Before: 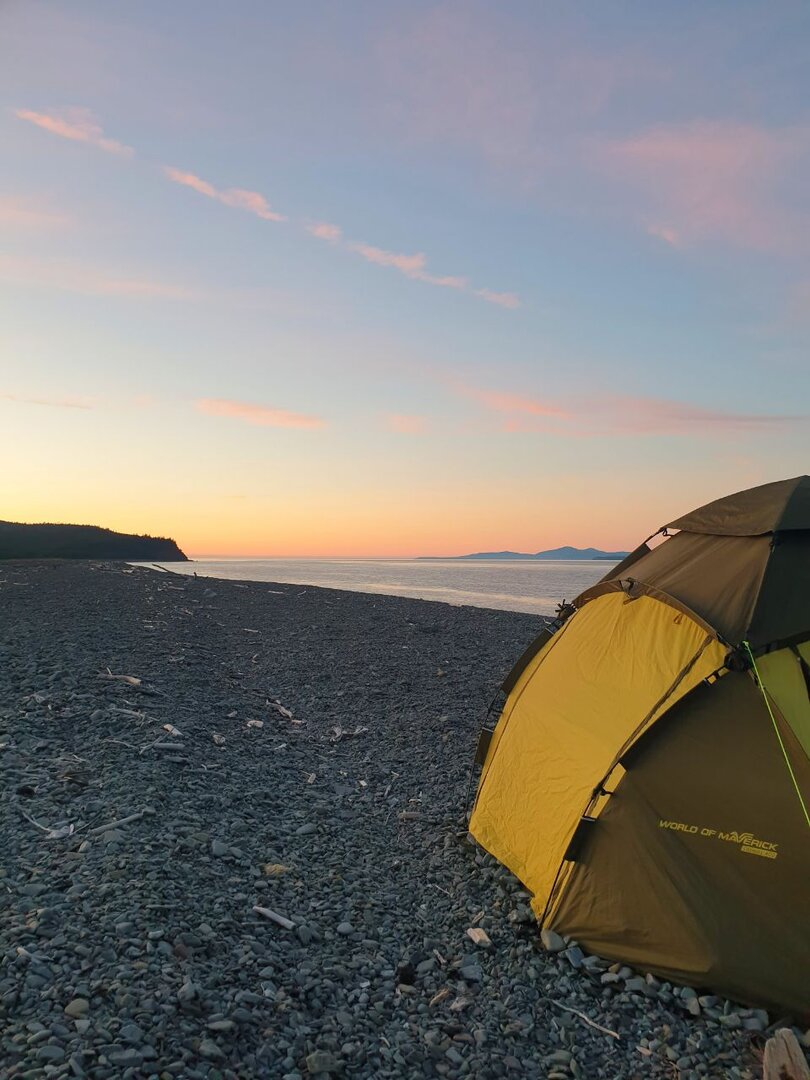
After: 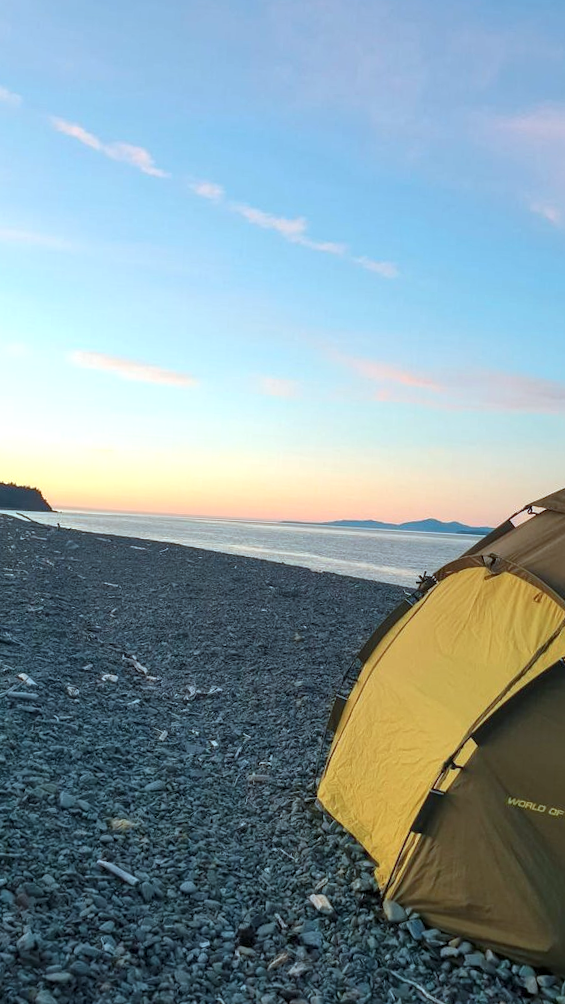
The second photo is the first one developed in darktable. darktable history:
exposure: black level correction 0, exposure 0.5 EV, compensate highlight preservation false
crop and rotate: angle -3.27°, left 14.277%, top 0.028%, right 10.766%, bottom 0.028%
color correction: highlights a* -11.71, highlights b* -15.58
local contrast: on, module defaults
